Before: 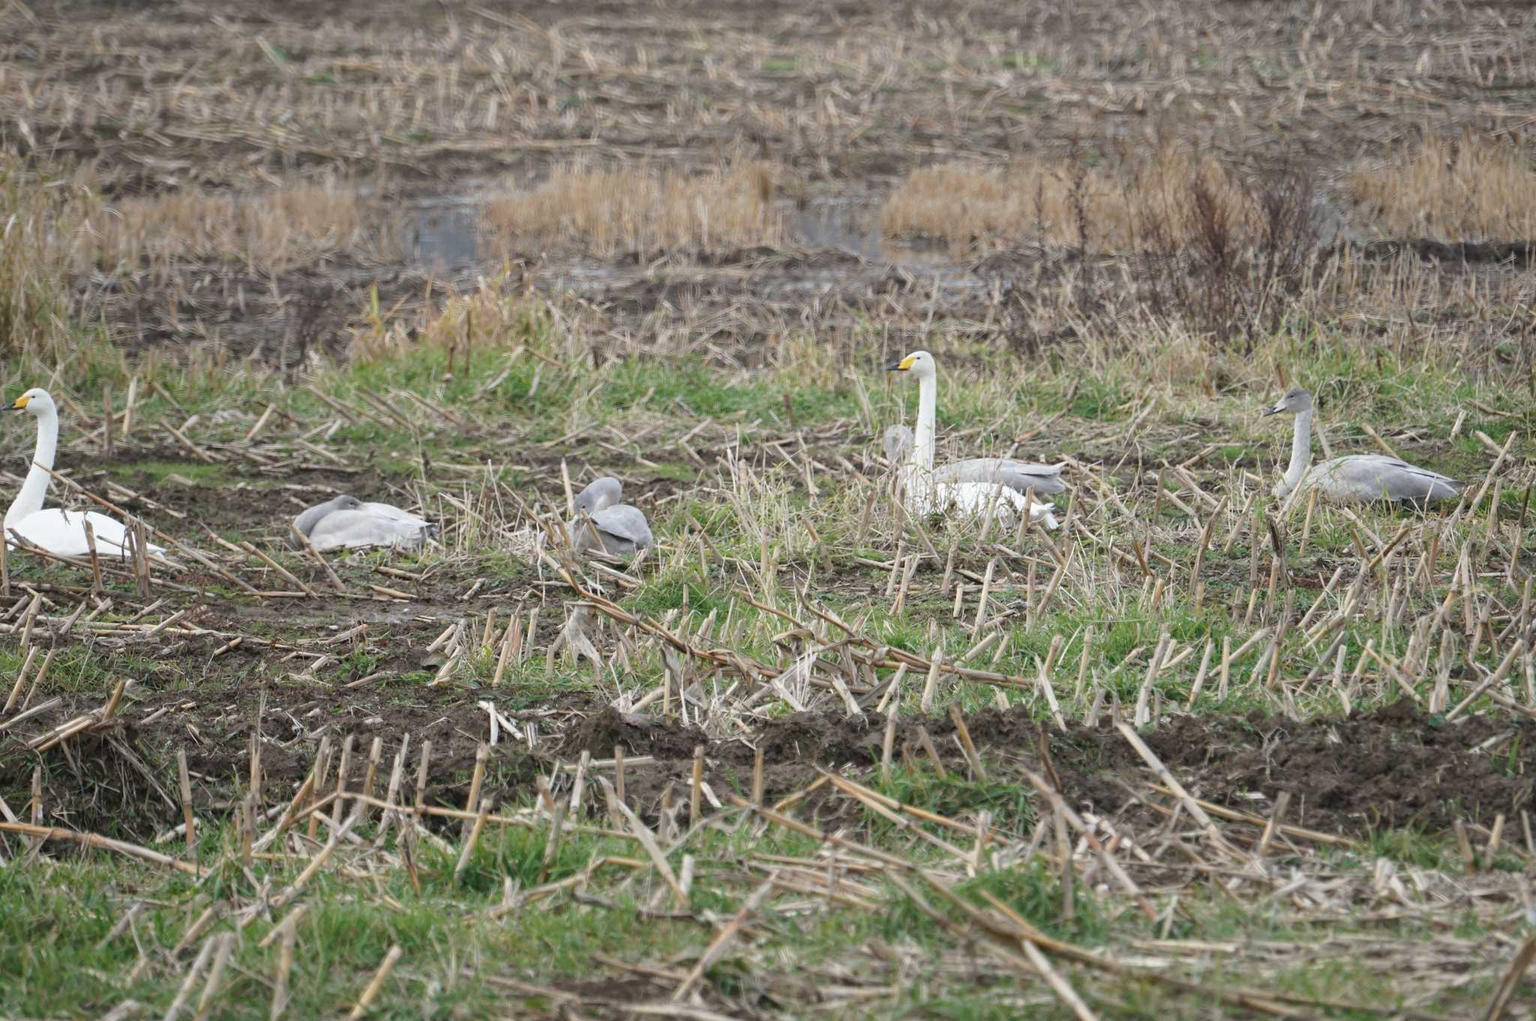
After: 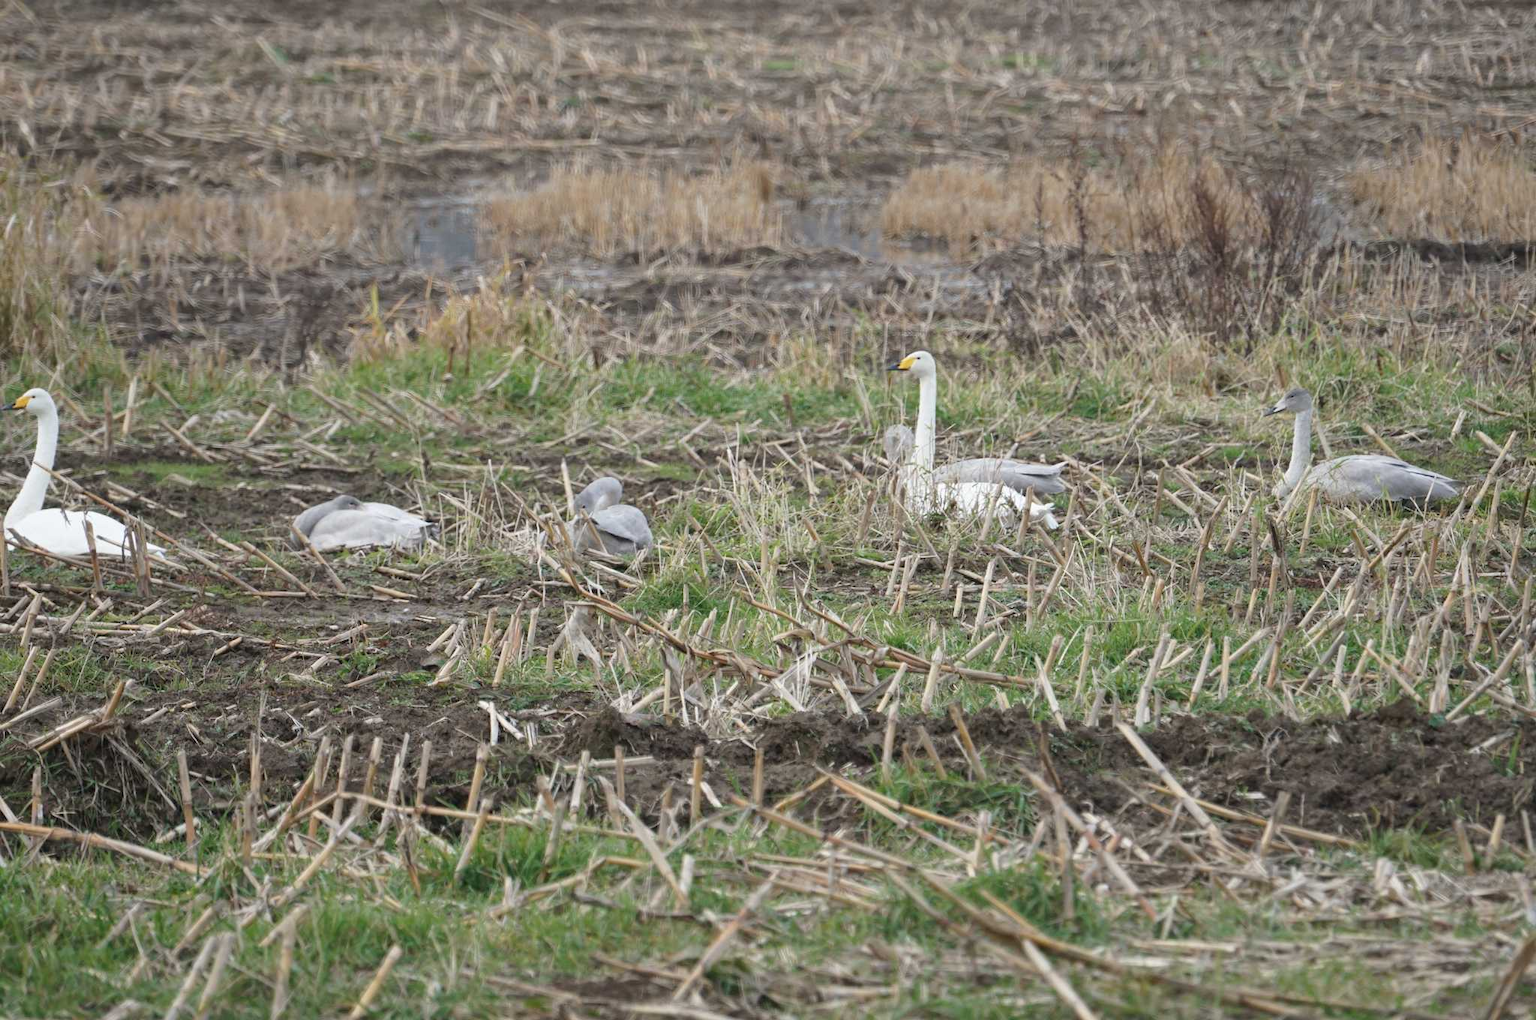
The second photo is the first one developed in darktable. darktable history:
shadows and highlights: radius 101.79, shadows 50.6, highlights -64.51, soften with gaussian
